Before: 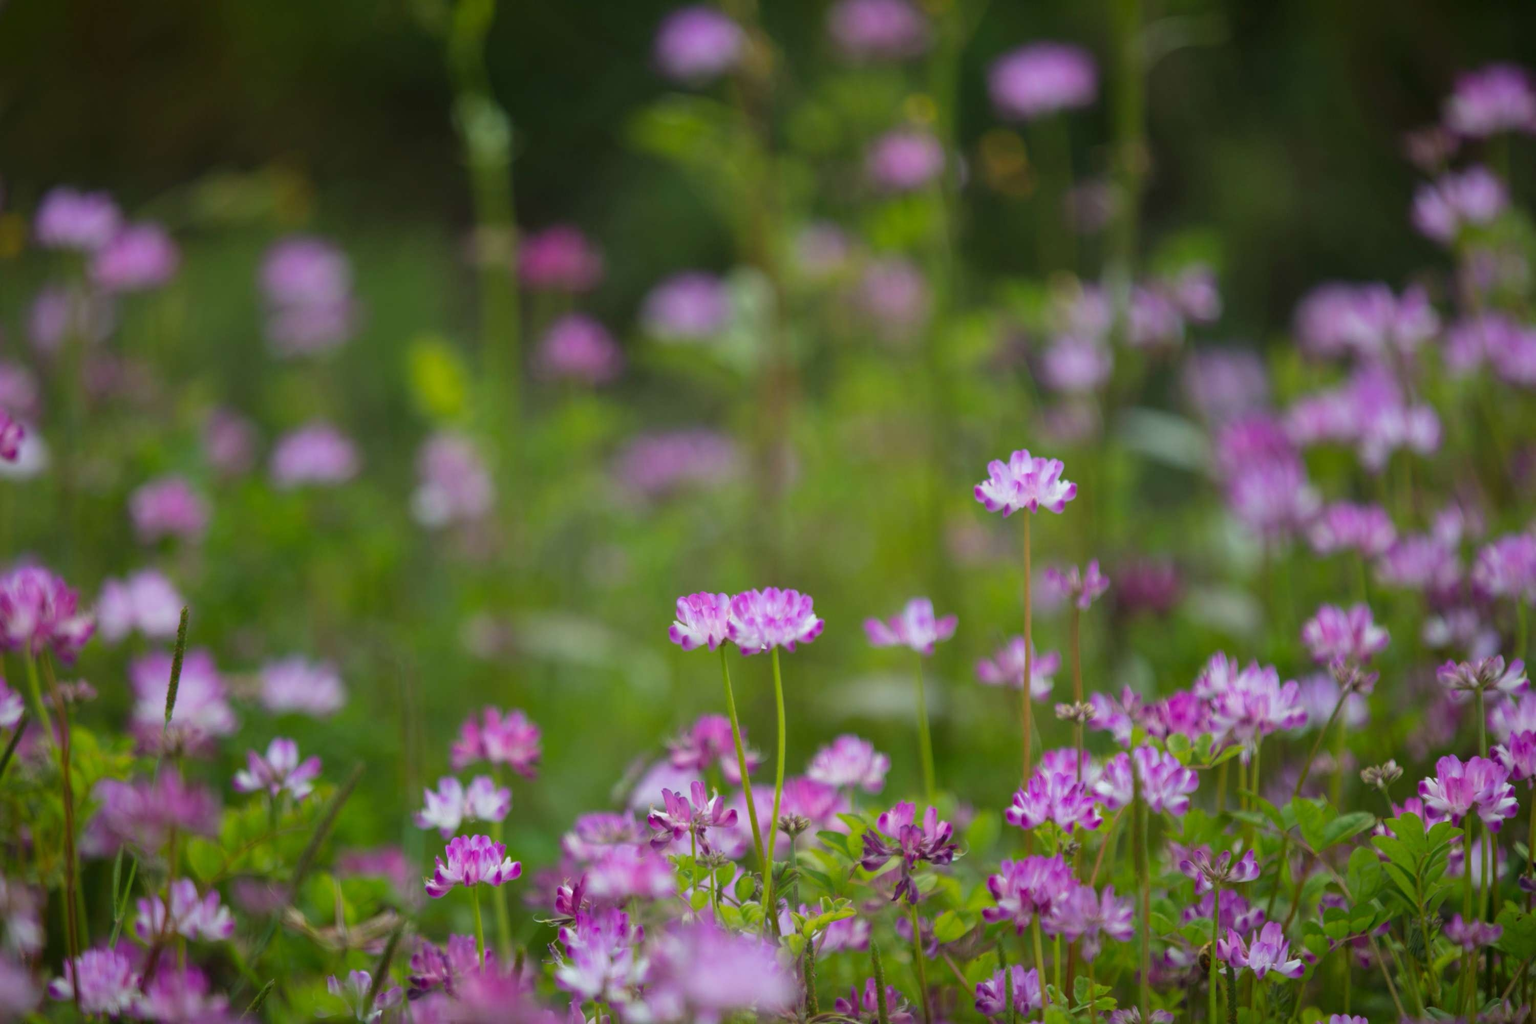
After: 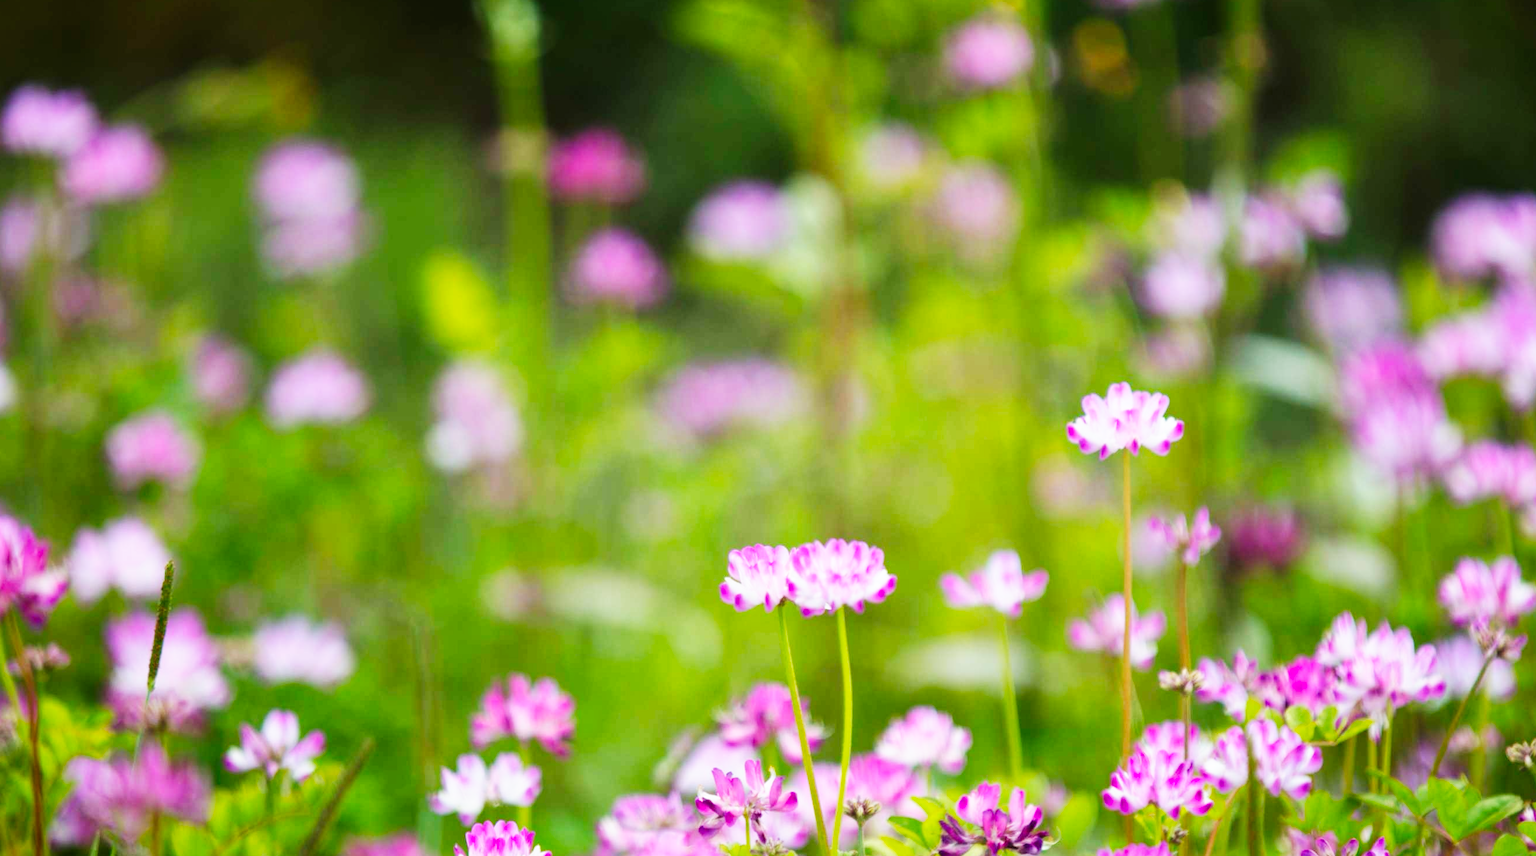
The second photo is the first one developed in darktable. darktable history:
exposure: black level correction 0.001, compensate exposure bias true, compensate highlight preservation false
base curve: curves: ch0 [(0, 0) (0.007, 0.004) (0.027, 0.03) (0.046, 0.07) (0.207, 0.54) (0.442, 0.872) (0.673, 0.972) (1, 1)], preserve colors none
crop and rotate: left 2.357%, top 11.097%, right 9.657%, bottom 15.32%
